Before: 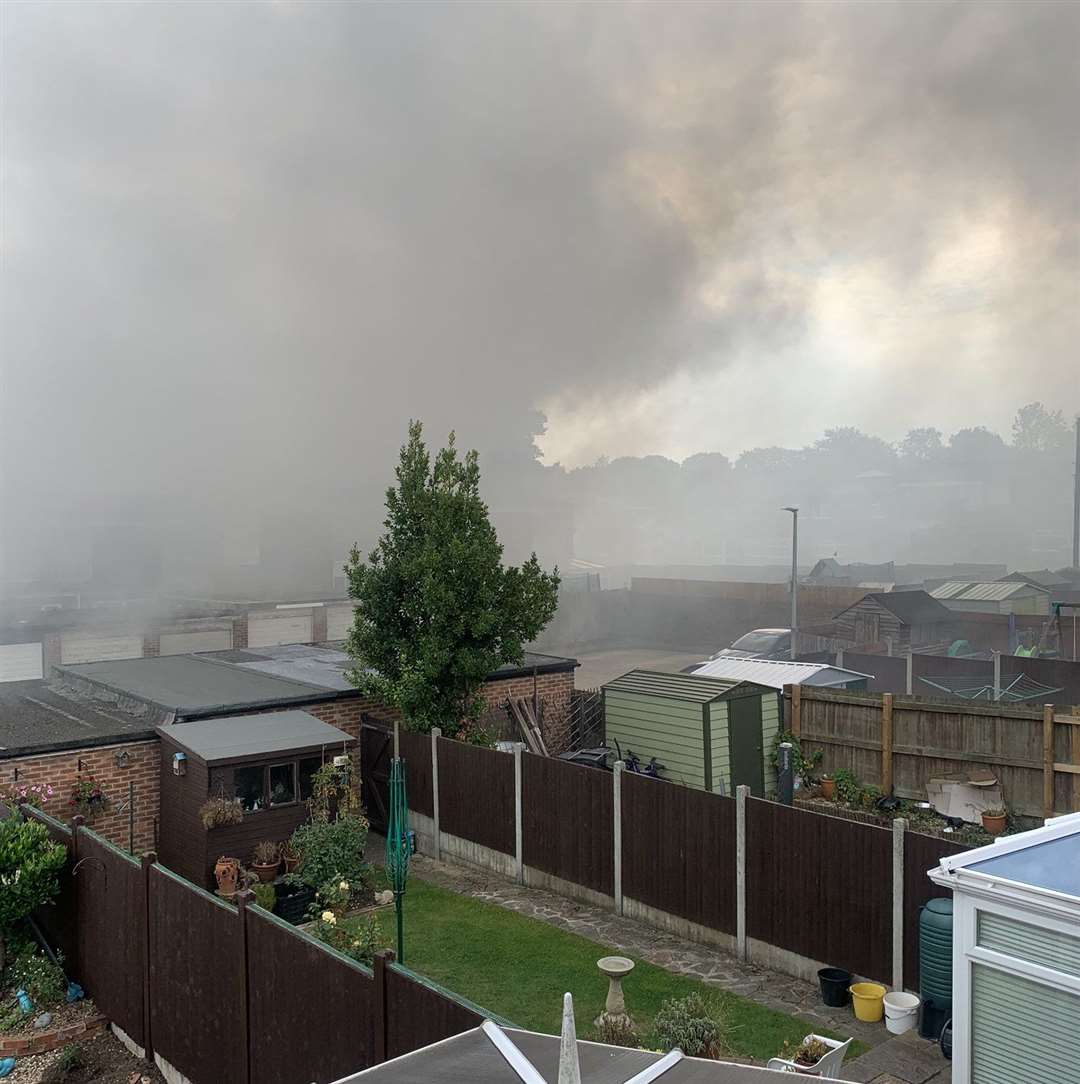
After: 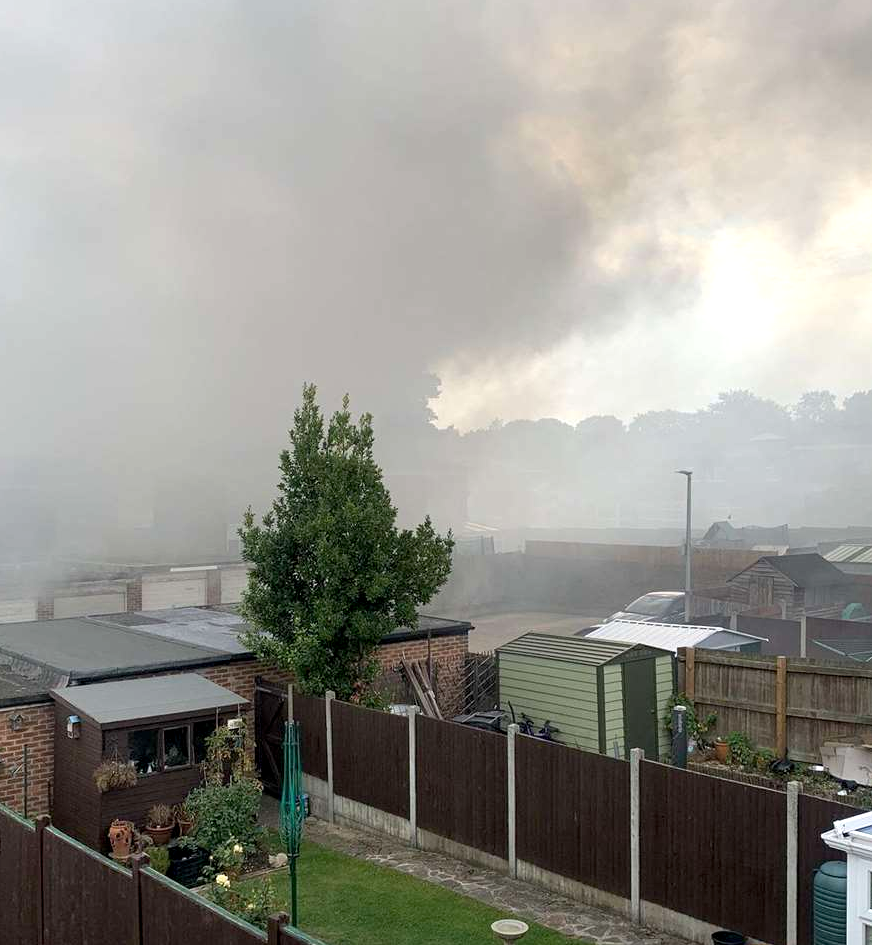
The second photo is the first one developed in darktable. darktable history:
crop: left 9.906%, top 3.488%, right 9.285%, bottom 9.333%
exposure: black level correction 0.003, exposure 0.384 EV, compensate highlight preservation false
